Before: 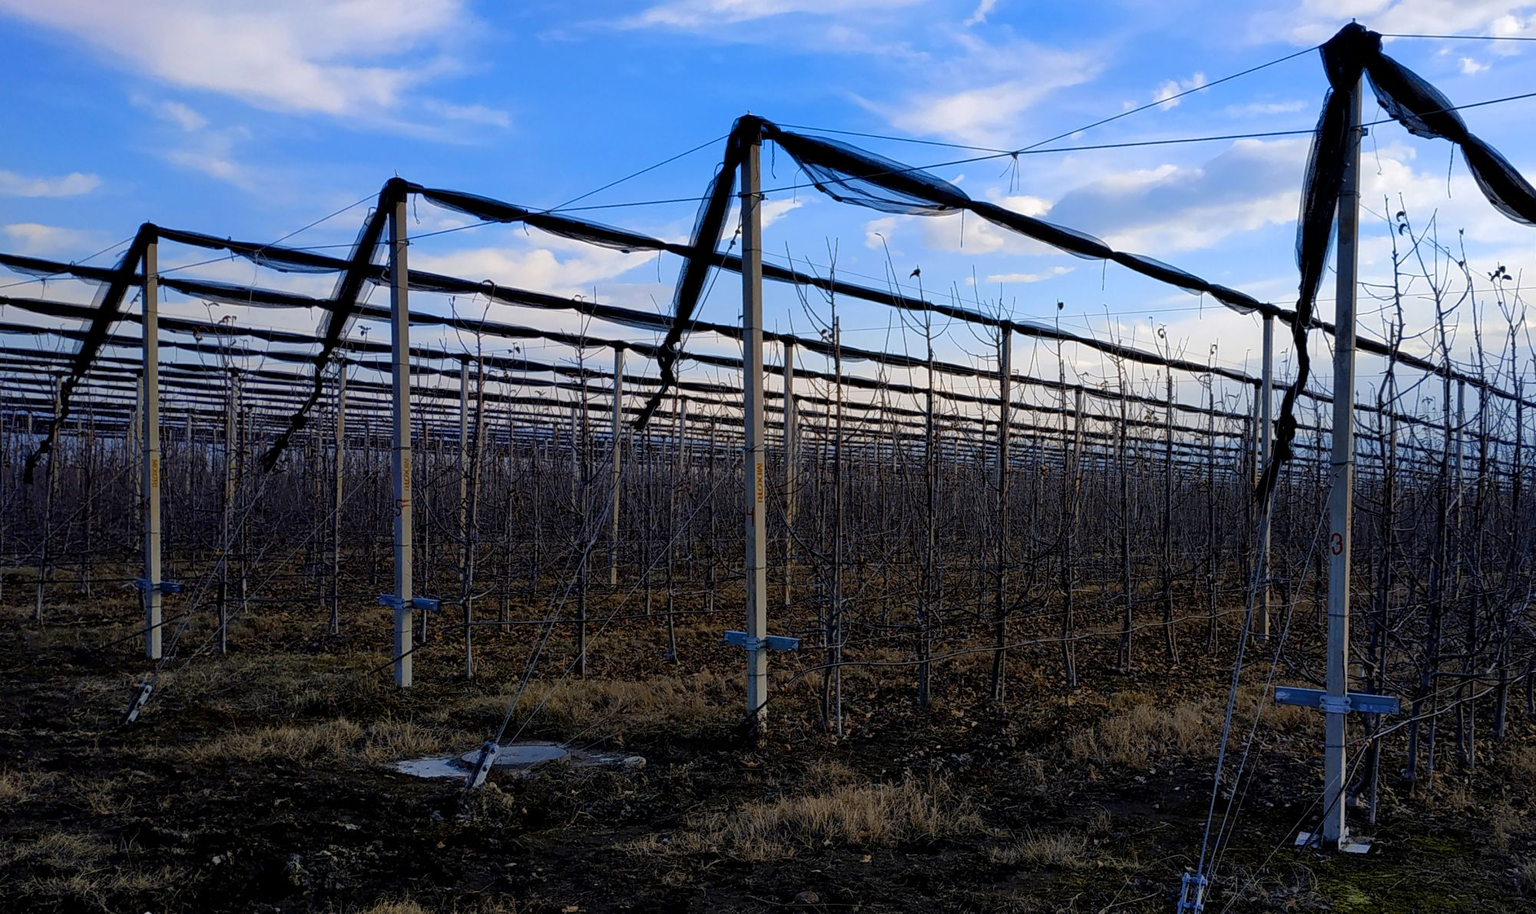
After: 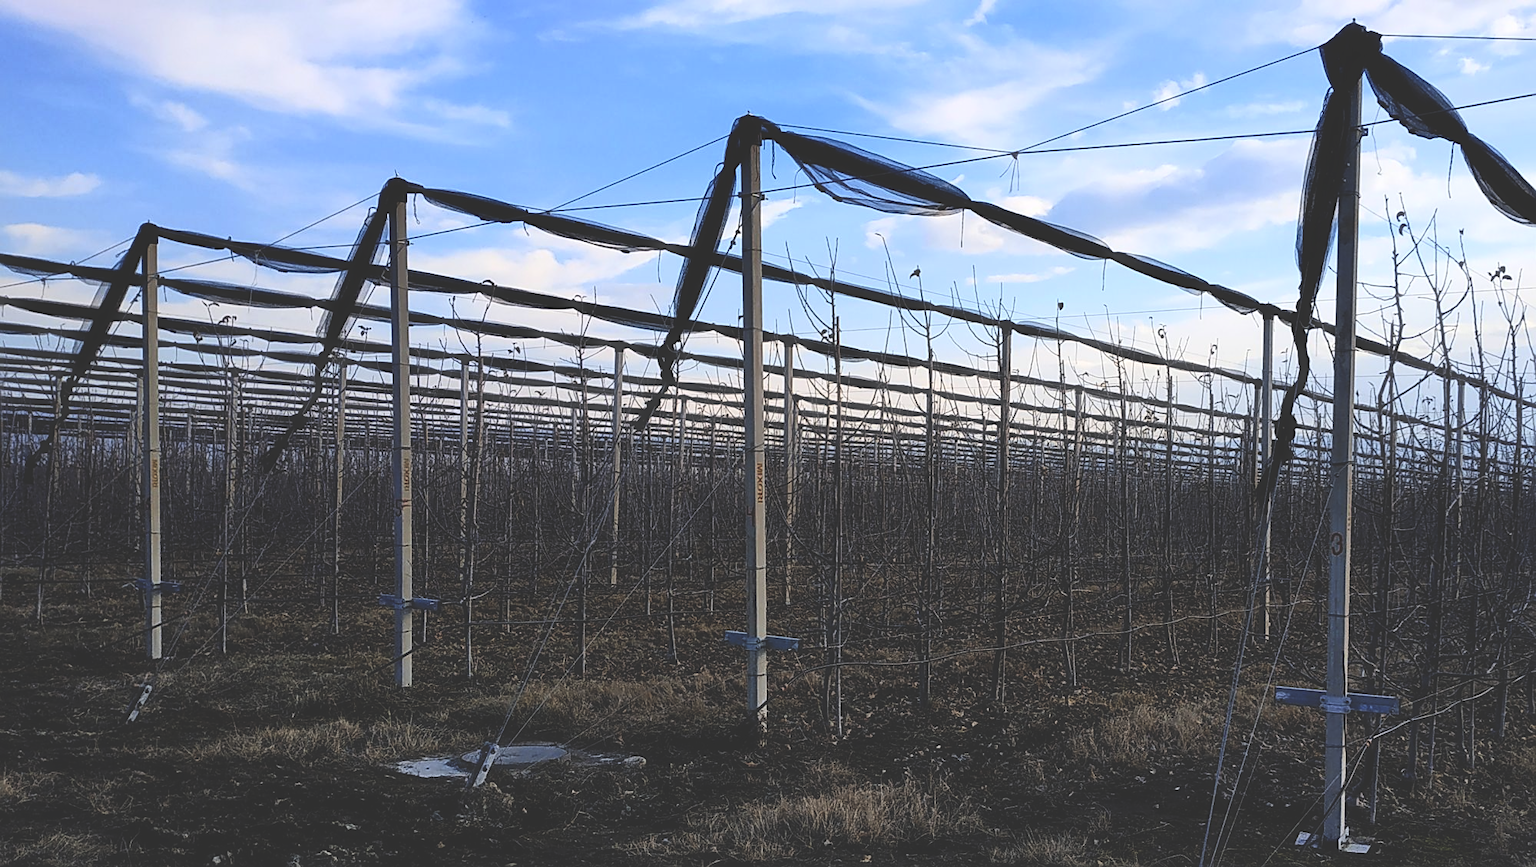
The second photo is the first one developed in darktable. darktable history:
exposure: black level correction -0.064, exposure -0.049 EV, compensate highlight preservation false
crop and rotate: top 0.012%, bottom 5.045%
haze removal: strength -0.097, compatibility mode true
local contrast: mode bilateral grid, contrast 99, coarseness 99, detail 109%, midtone range 0.2
contrast brightness saturation: contrast 0.297
sharpen: on, module defaults
